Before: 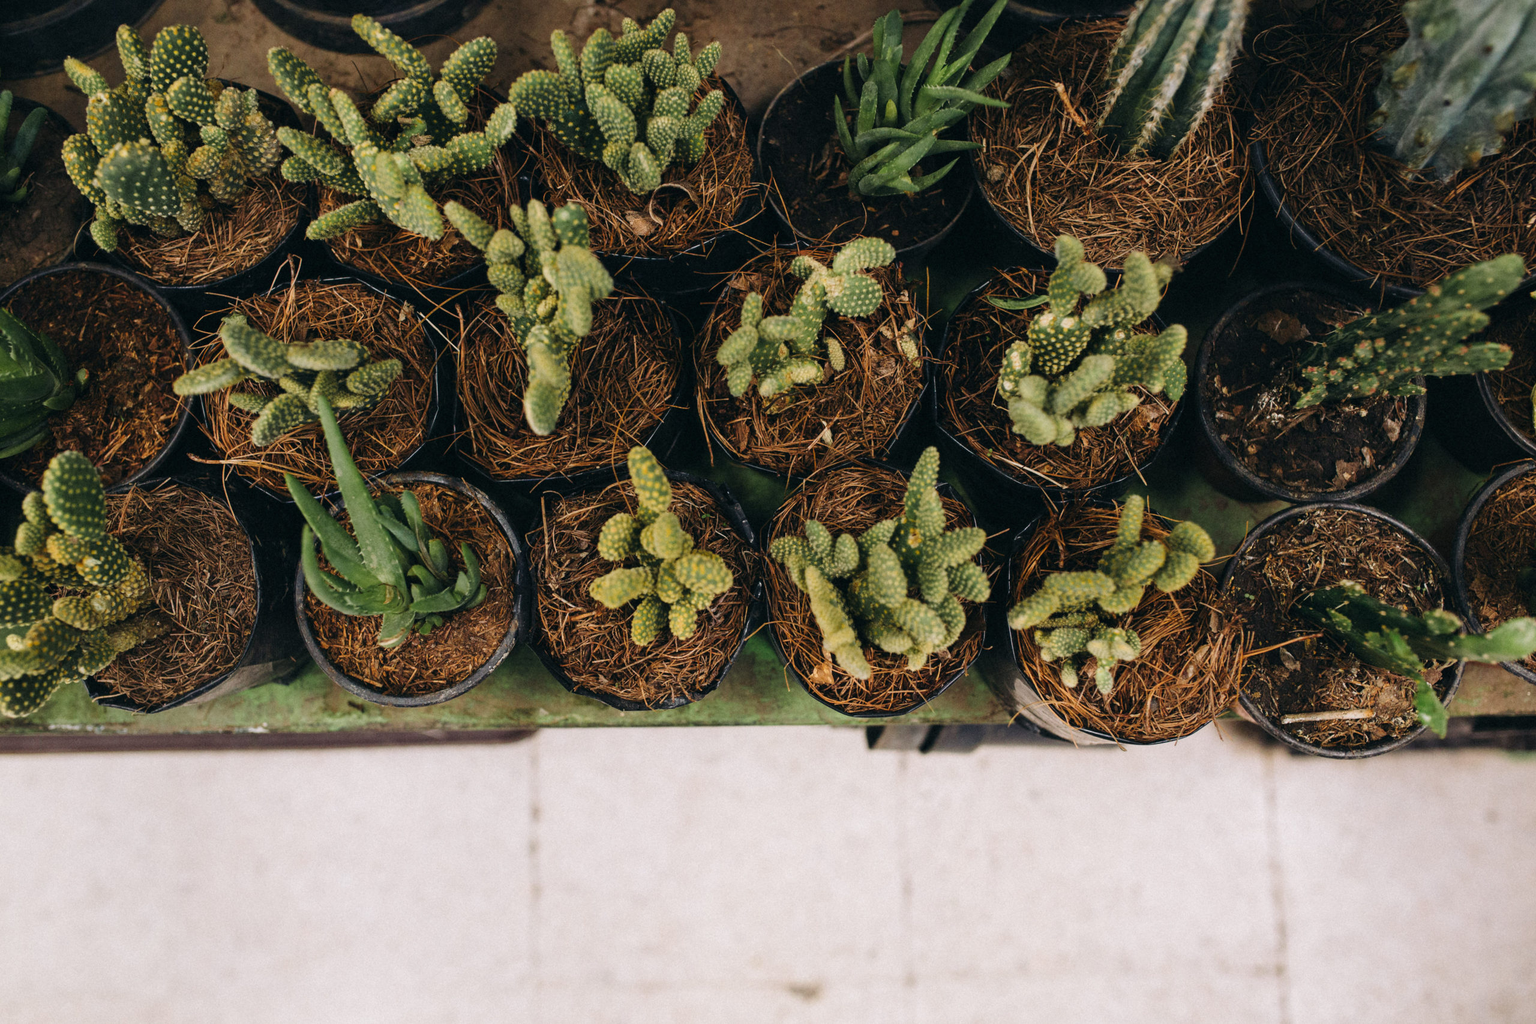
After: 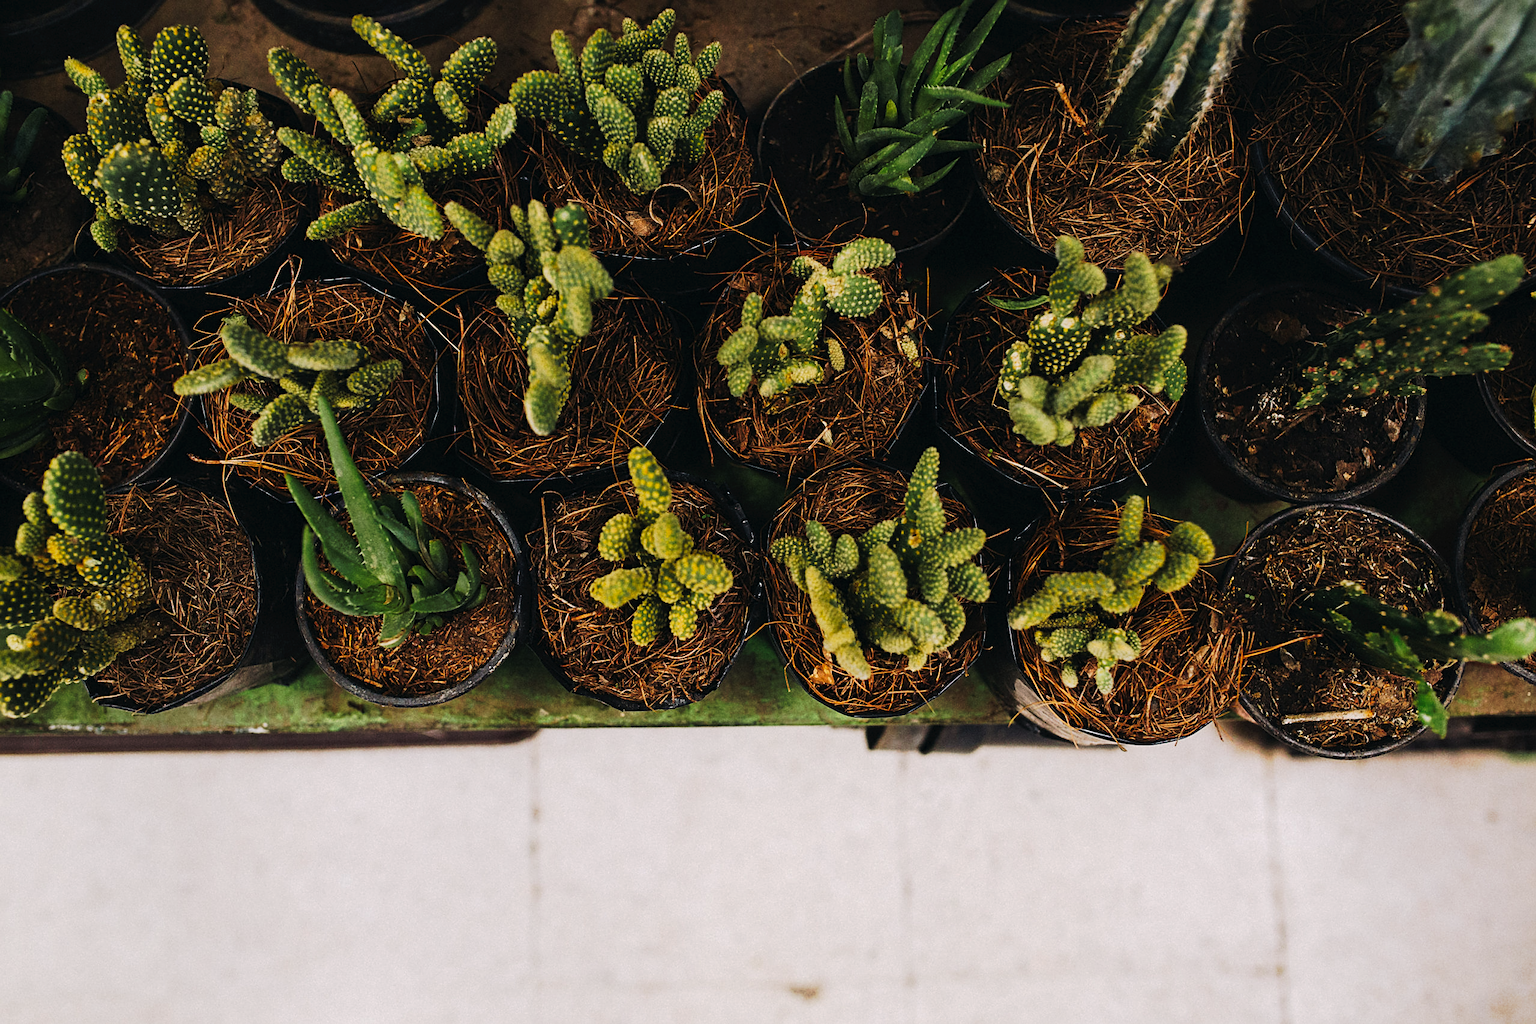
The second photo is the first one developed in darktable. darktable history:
tone curve: curves: ch0 [(0, 0) (0.003, 0.006) (0.011, 0.011) (0.025, 0.02) (0.044, 0.032) (0.069, 0.035) (0.1, 0.046) (0.136, 0.063) (0.177, 0.089) (0.224, 0.12) (0.277, 0.16) (0.335, 0.206) (0.399, 0.268) (0.468, 0.359) (0.543, 0.466) (0.623, 0.582) (0.709, 0.722) (0.801, 0.808) (0.898, 0.886) (1, 1)], preserve colors none
sharpen: on, module defaults
